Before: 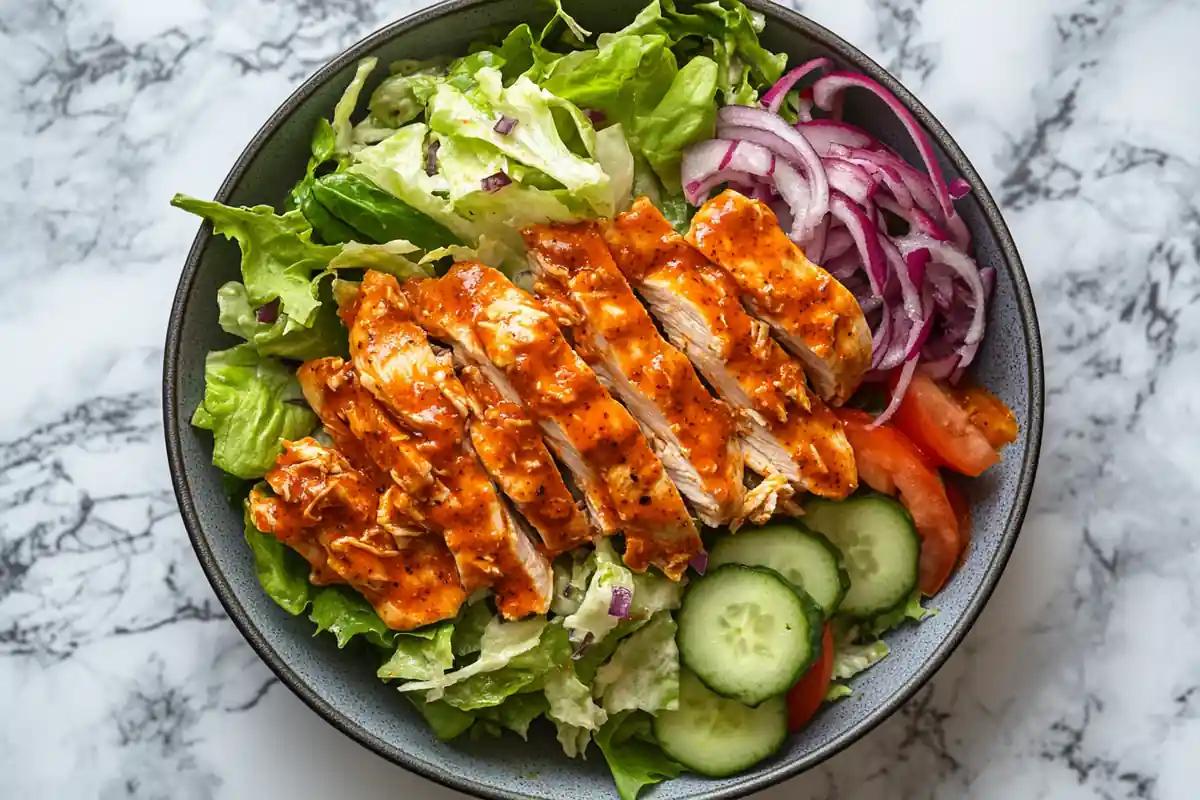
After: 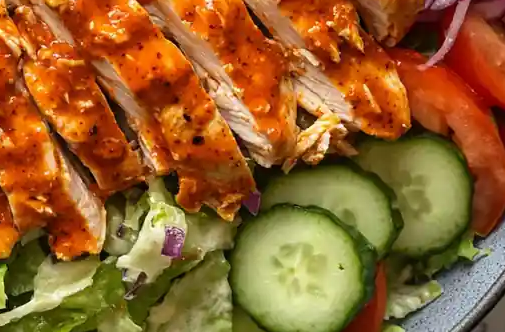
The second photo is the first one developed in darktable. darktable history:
crop: left 37.303%, top 45.001%, right 20.613%, bottom 13.407%
